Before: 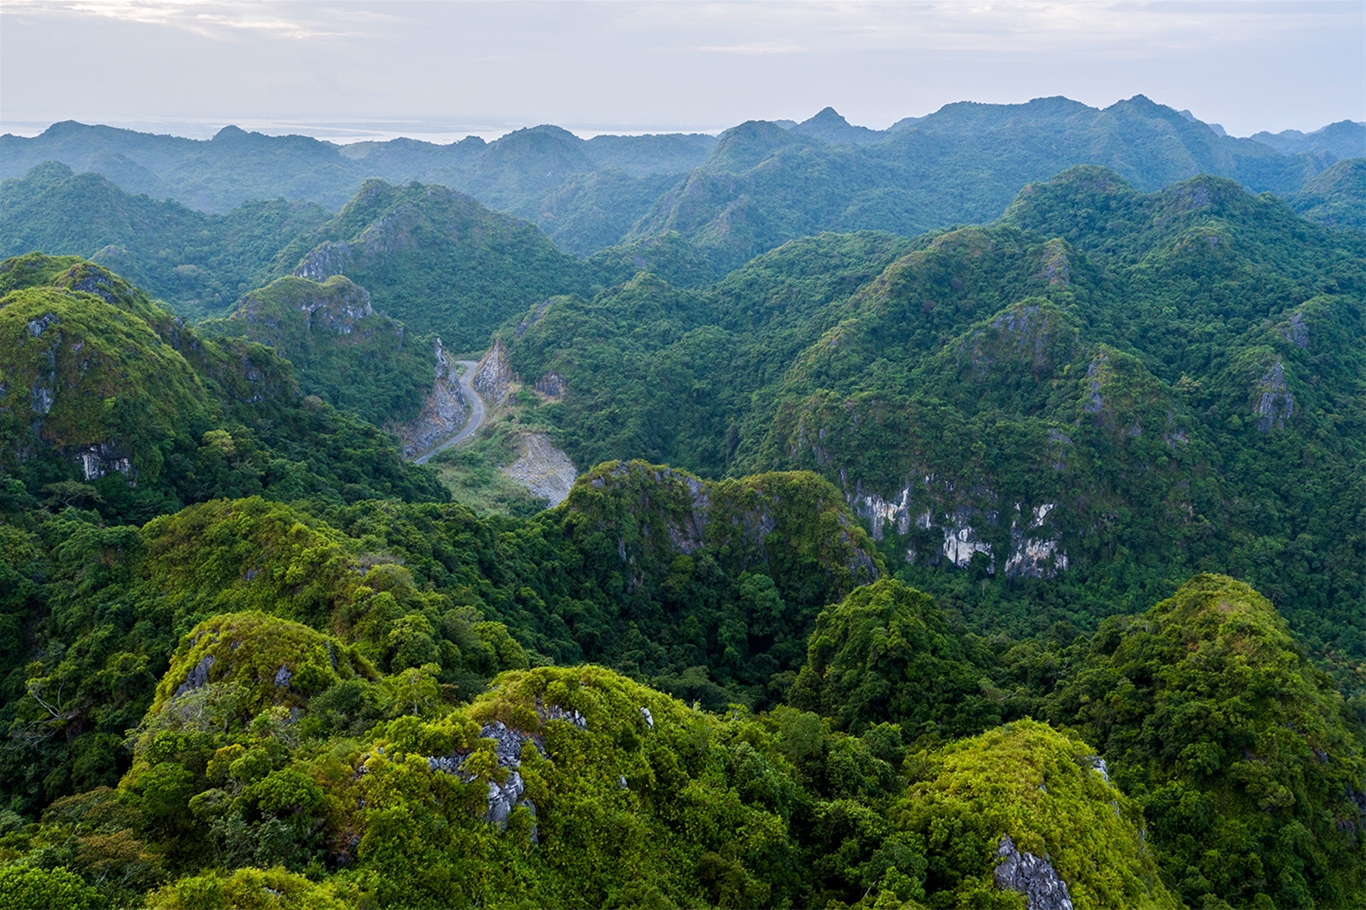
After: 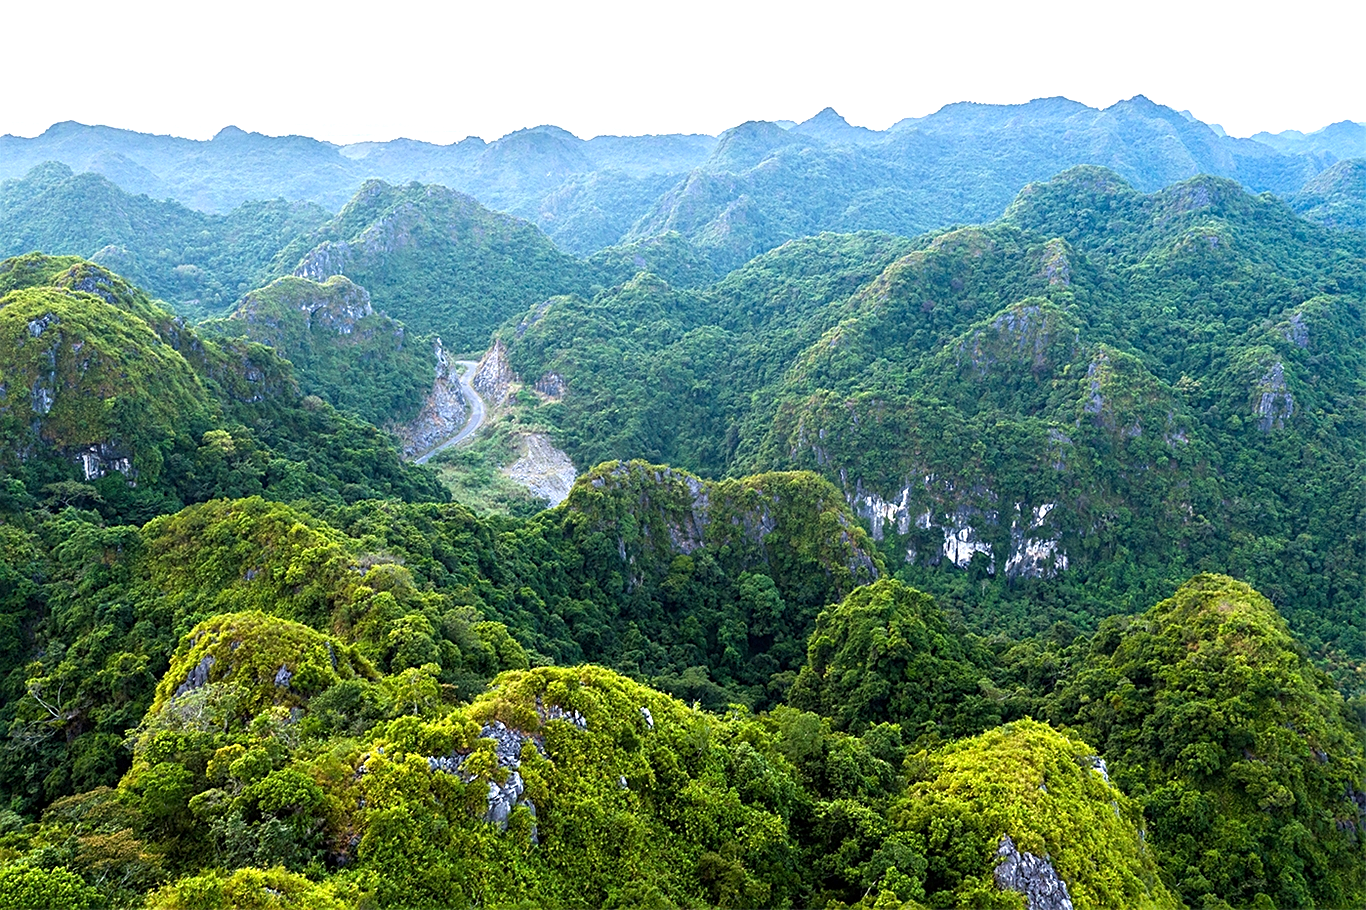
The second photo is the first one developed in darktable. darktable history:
sharpen: radius 1.96
exposure: exposure 1.001 EV, compensate exposure bias true, compensate highlight preservation false
